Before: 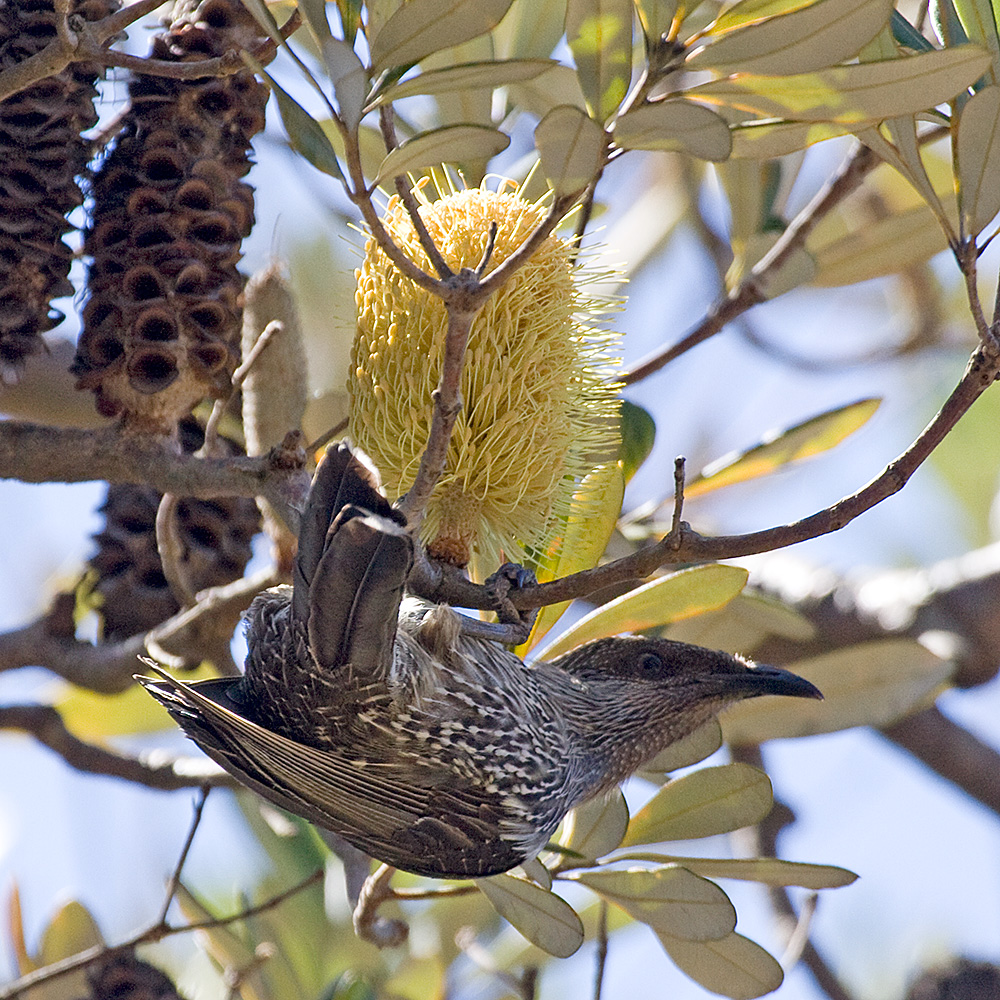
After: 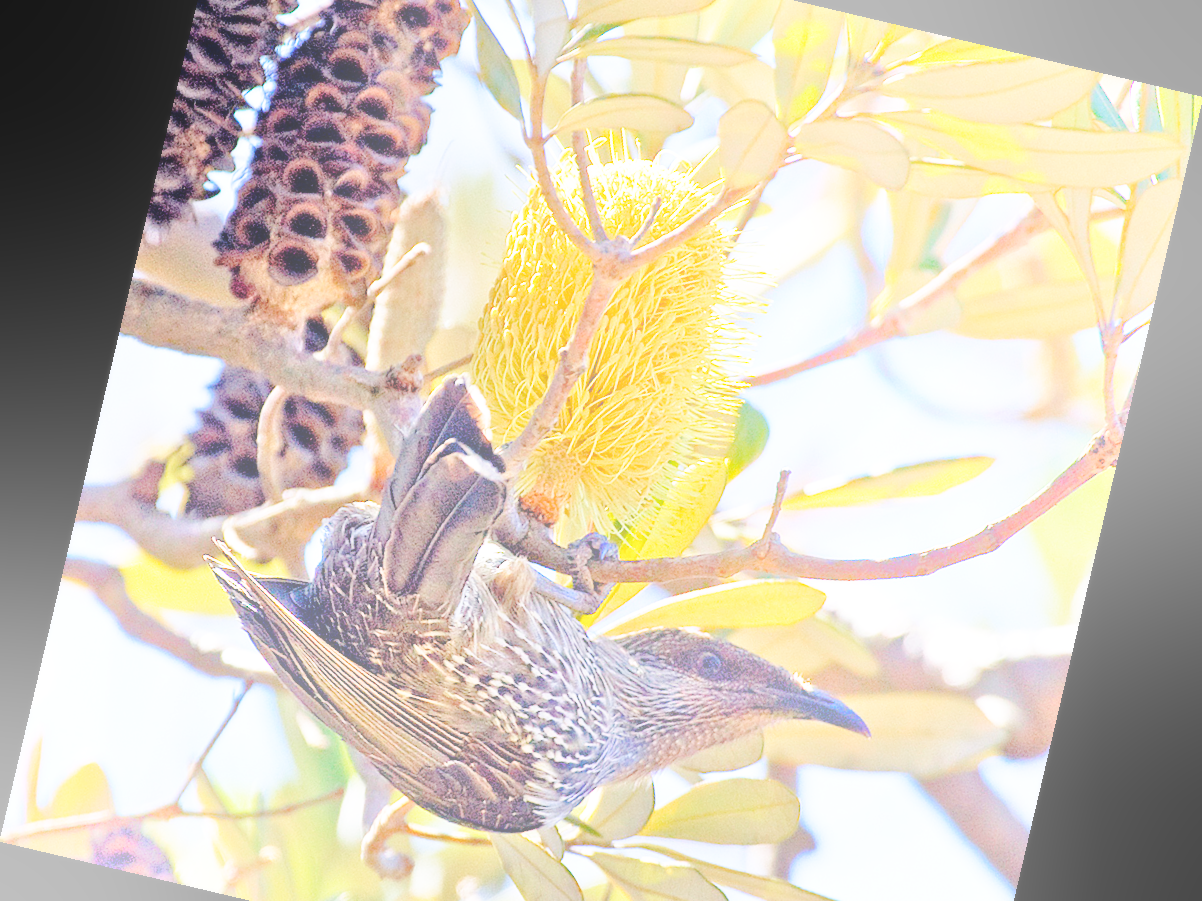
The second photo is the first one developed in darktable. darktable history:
base curve: curves: ch0 [(0, 0) (0.032, 0.037) (0.105, 0.228) (0.435, 0.76) (0.856, 0.983) (1, 1)], preserve colors none
crop: top 11.038%, bottom 13.962%
shadows and highlights: shadows 12, white point adjustment 1.2, soften with gaussian
soften: size 10%, saturation 50%, brightness 0.2 EV, mix 10%
rotate and perspective: rotation 13.27°, automatic cropping off
bloom: size 38%, threshold 95%, strength 30%
tone equalizer: -7 EV 0.15 EV, -6 EV 0.6 EV, -5 EV 1.15 EV, -4 EV 1.33 EV, -3 EV 1.15 EV, -2 EV 0.6 EV, -1 EV 0.15 EV, mask exposure compensation -0.5 EV
local contrast: mode bilateral grid, contrast 100, coarseness 100, detail 91%, midtone range 0.2
